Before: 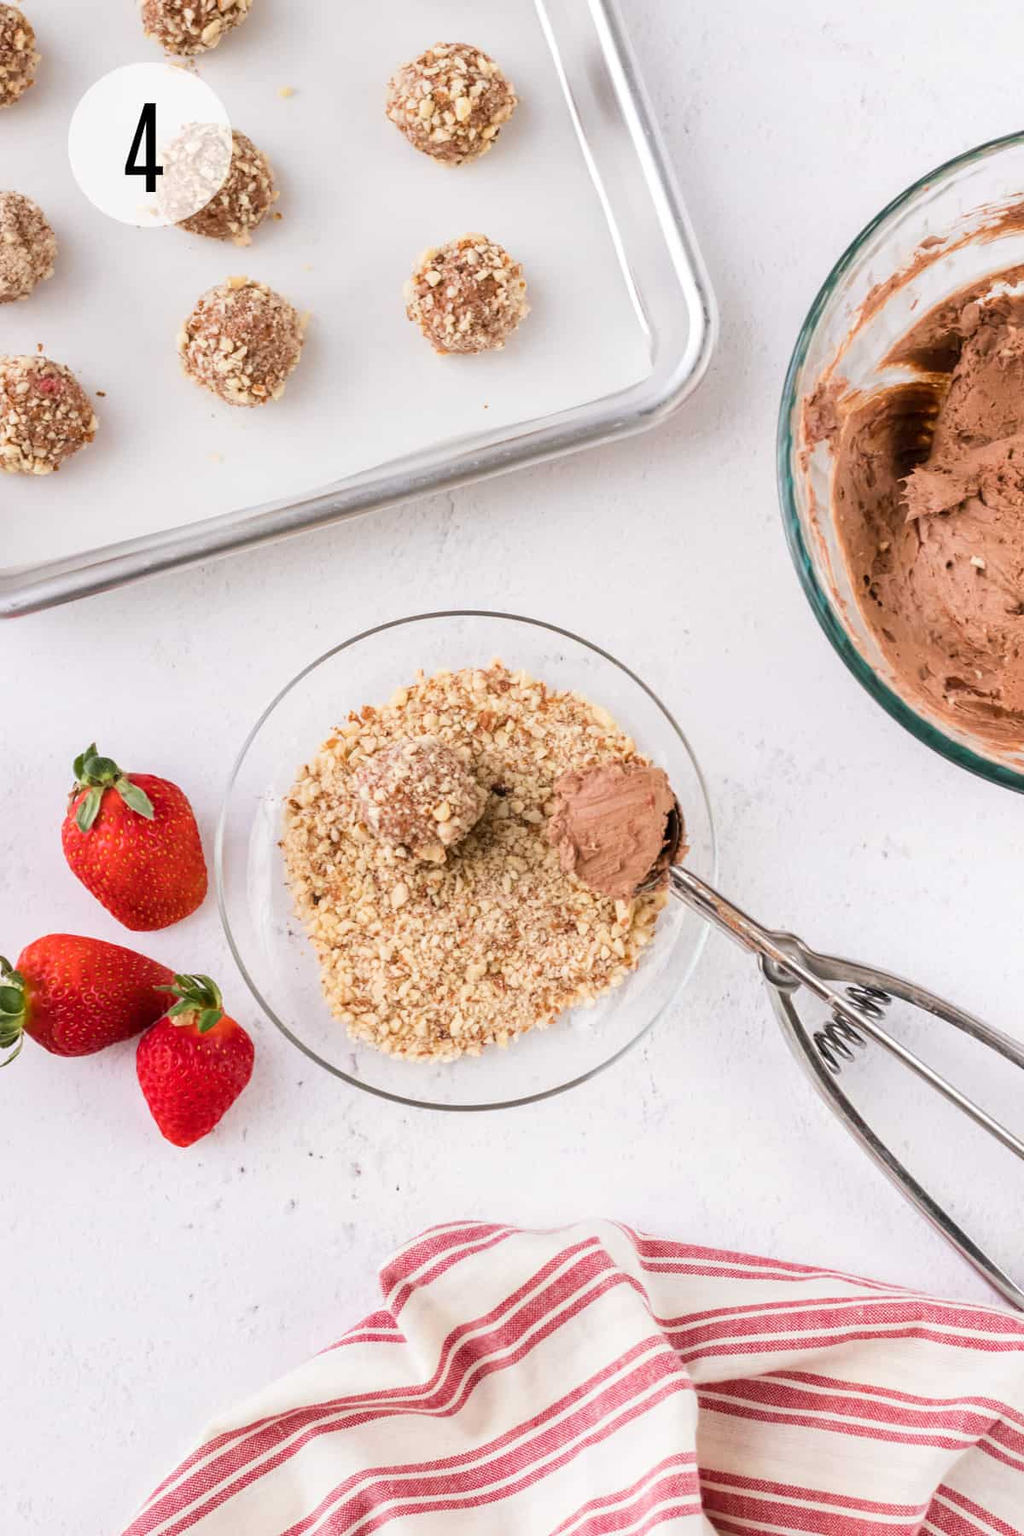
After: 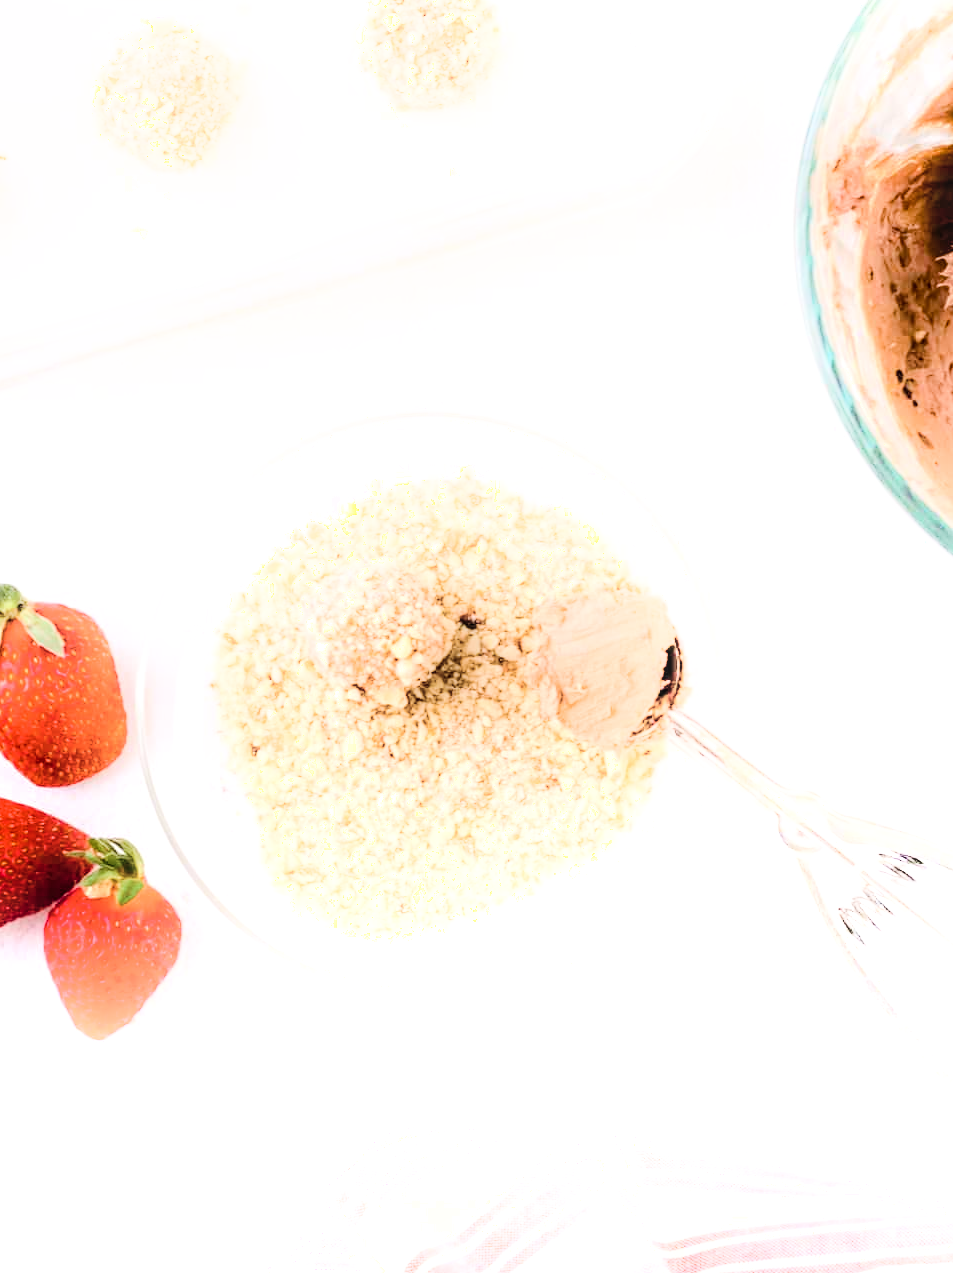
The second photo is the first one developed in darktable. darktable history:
crop: left 9.712%, top 16.928%, right 10.845%, bottom 12.332%
shadows and highlights: shadows -21.3, highlights 100, soften with gaussian
tone equalizer: -8 EV -0.417 EV, -7 EV -0.389 EV, -6 EV -0.333 EV, -5 EV -0.222 EV, -3 EV 0.222 EV, -2 EV 0.333 EV, -1 EV 0.389 EV, +0 EV 0.417 EV, edges refinement/feathering 500, mask exposure compensation -1.57 EV, preserve details no
color balance rgb: perceptual saturation grading › global saturation 20%, perceptual saturation grading › highlights -25%, perceptual saturation grading › shadows 50%
local contrast: detail 130%
